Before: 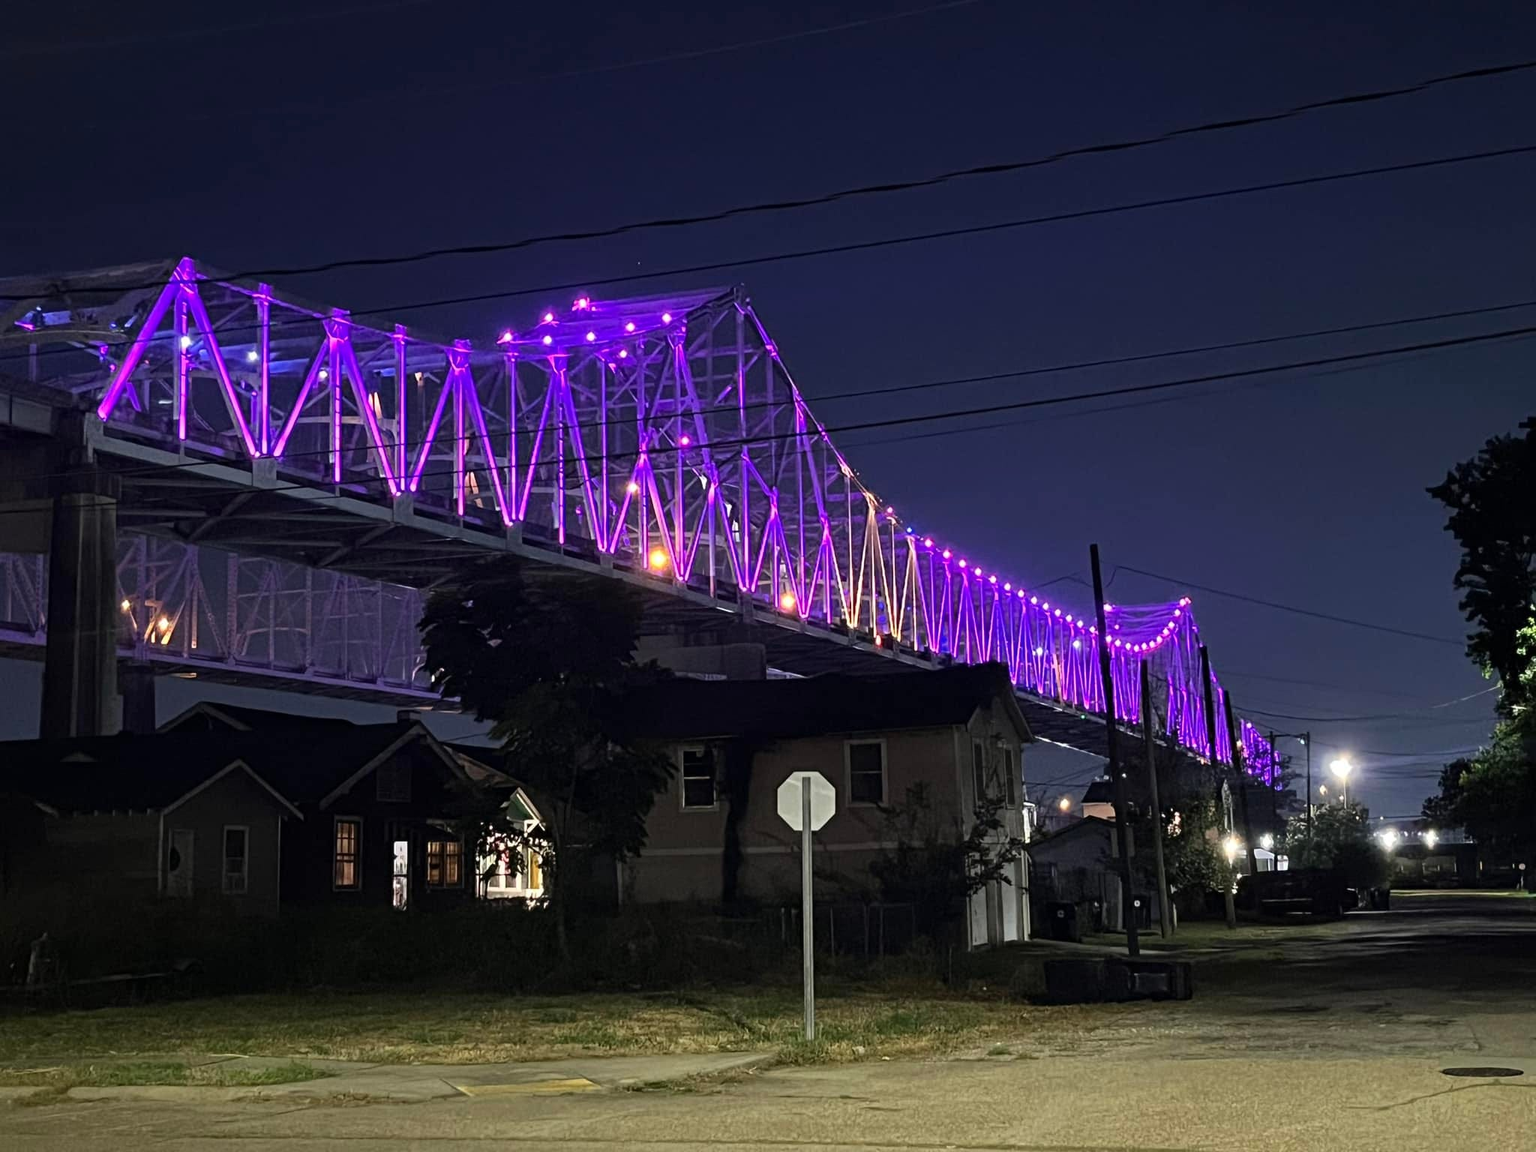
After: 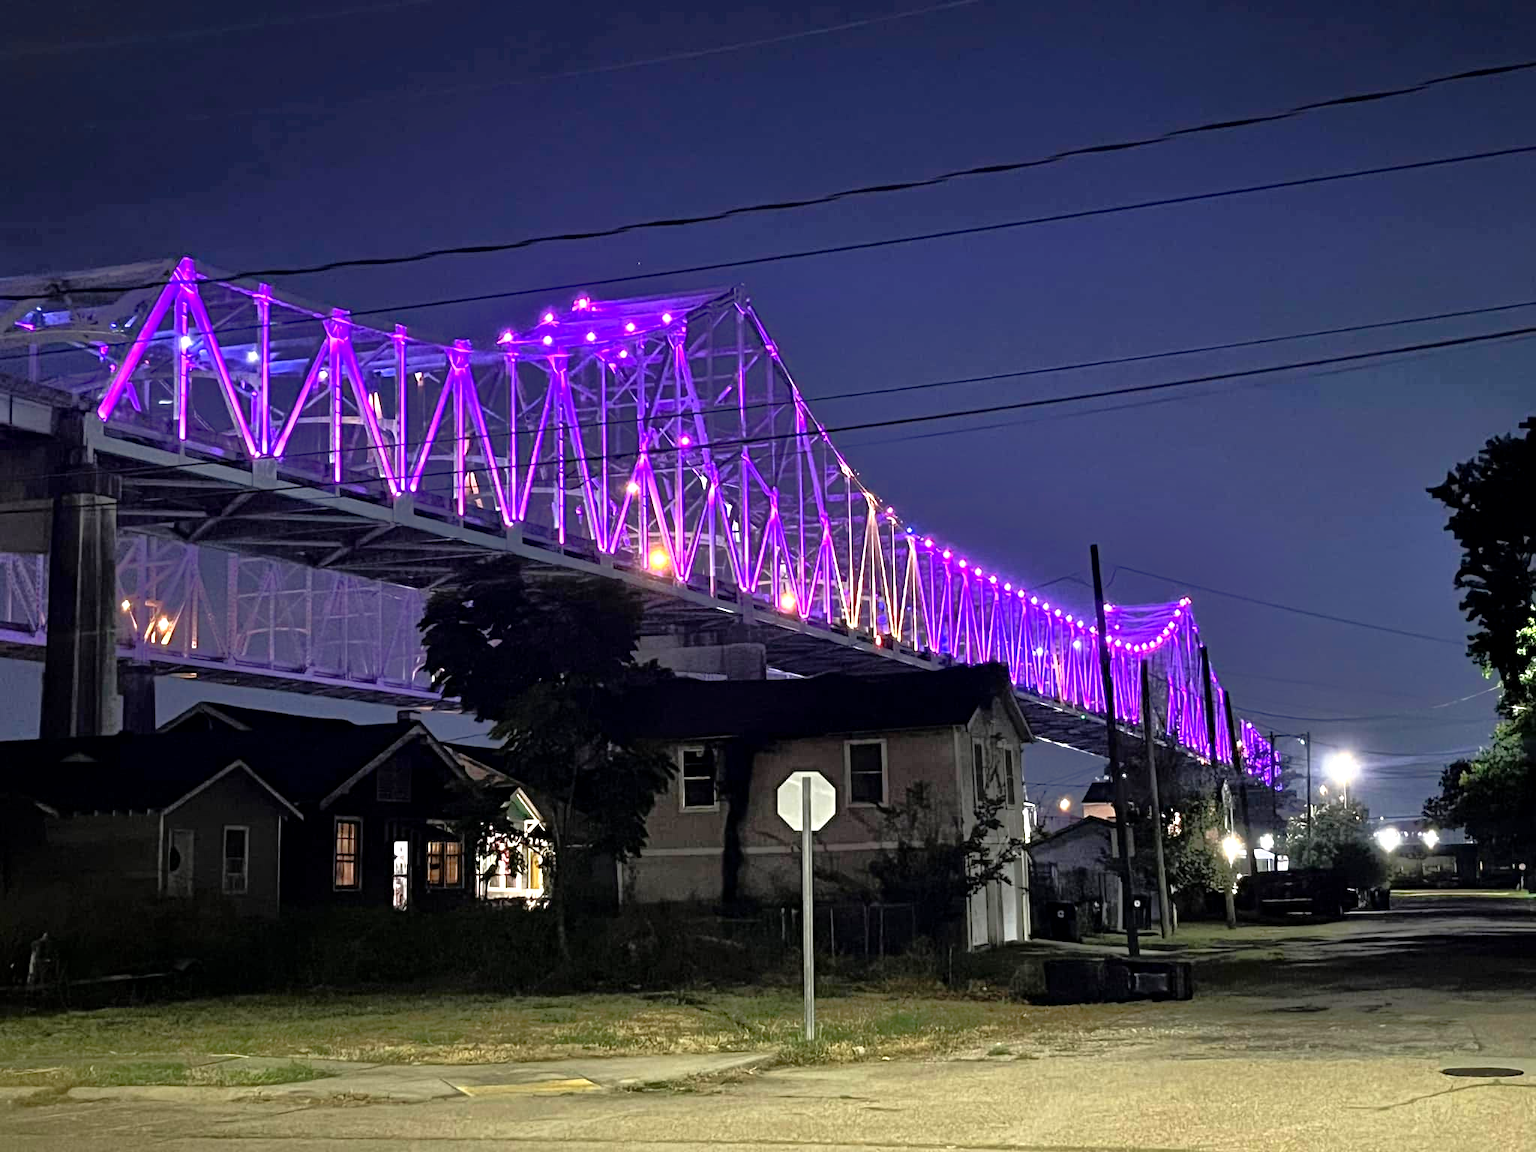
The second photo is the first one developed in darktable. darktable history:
tone equalizer: -8 EV -0.528 EV, -7 EV -0.319 EV, -6 EV -0.083 EV, -5 EV 0.413 EV, -4 EV 0.985 EV, -3 EV 0.791 EV, -2 EV -0.01 EV, -1 EV 0.14 EV, +0 EV -0.012 EV, smoothing 1
exposure: black level correction 0.001, exposure 0.675 EV, compensate highlight preservation false
